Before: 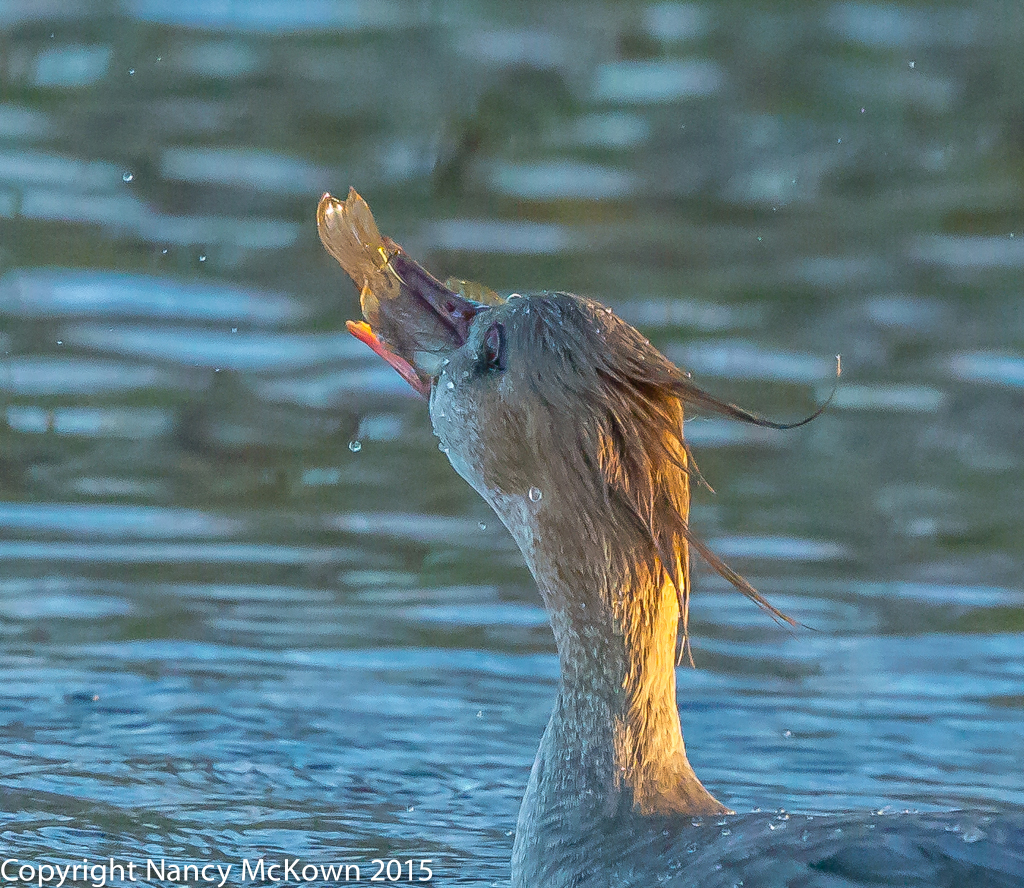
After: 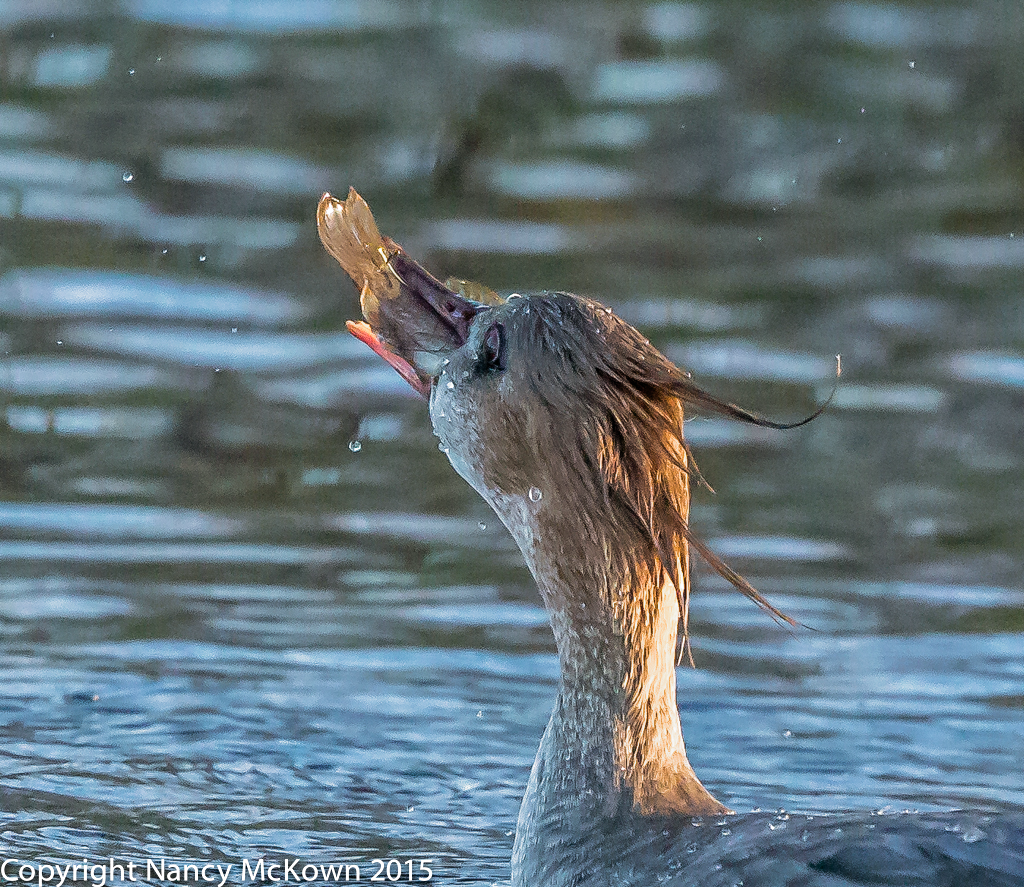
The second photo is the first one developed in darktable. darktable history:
filmic rgb: black relative exposure -8.2 EV, white relative exposure 2.2 EV, threshold 3 EV, hardness 7.11, latitude 75%, contrast 1.325, highlights saturation mix -2%, shadows ↔ highlights balance 30%, preserve chrominance RGB euclidean norm, color science v5 (2021), contrast in shadows safe, contrast in highlights safe, enable highlight reconstruction true
crop: bottom 0.071%
color balance: lift [0.998, 0.998, 1.001, 1.002], gamma [0.995, 1.025, 0.992, 0.975], gain [0.995, 1.02, 0.997, 0.98]
